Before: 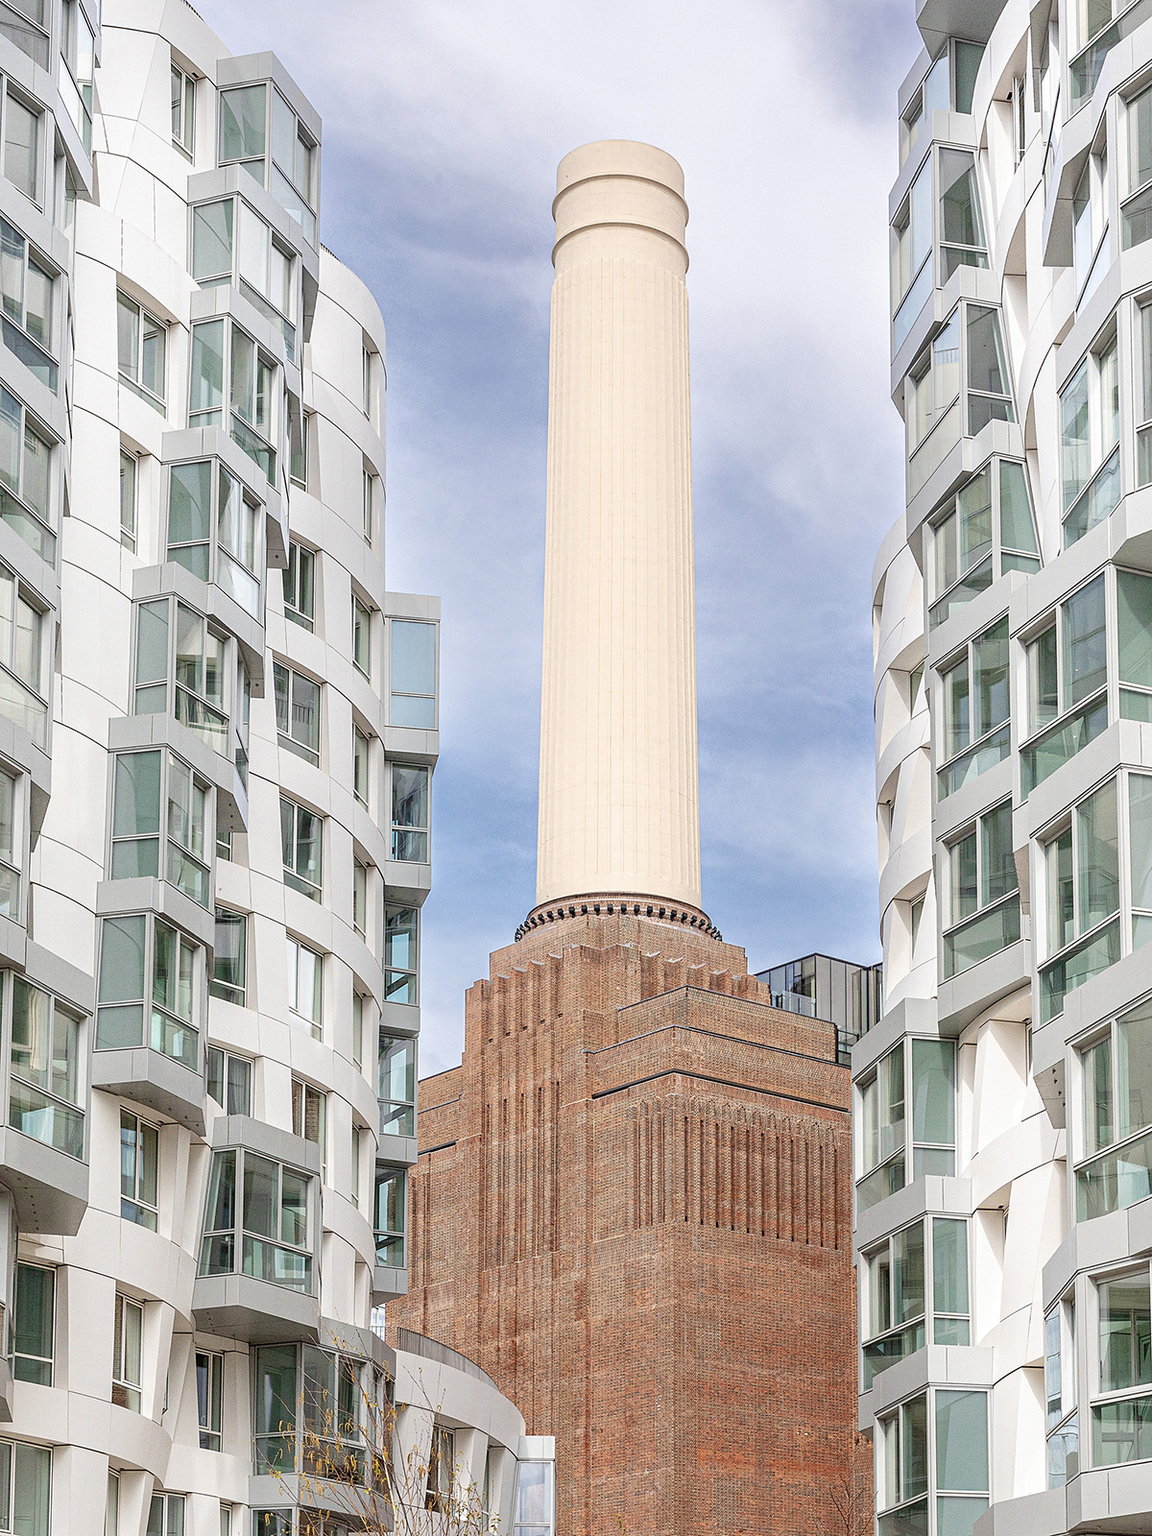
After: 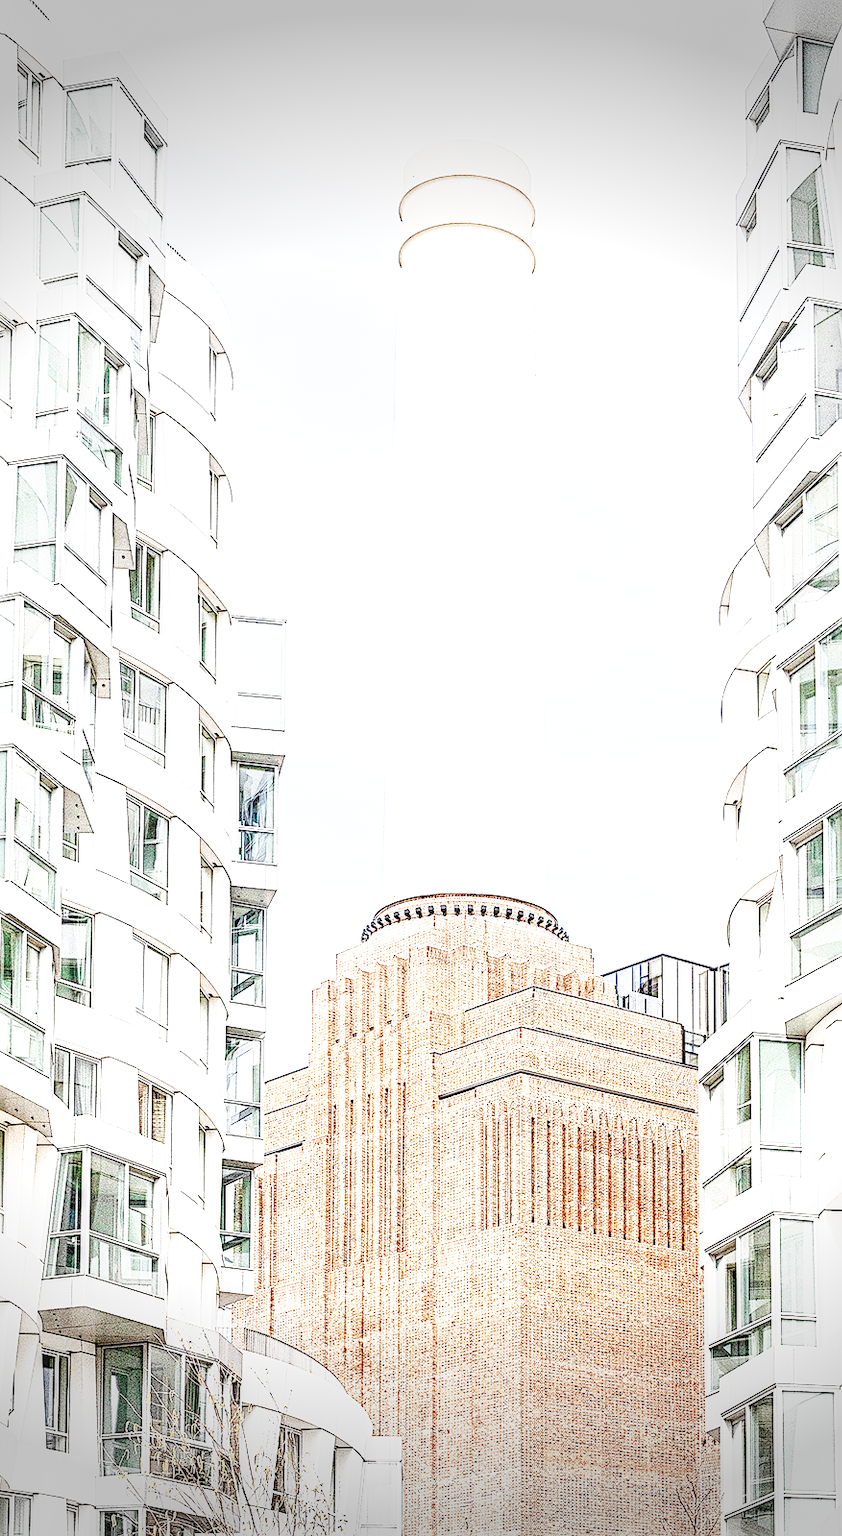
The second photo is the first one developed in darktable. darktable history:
exposure: black level correction 0, exposure 1.099 EV, compensate exposure bias true, compensate highlight preservation false
crop: left 13.411%, right 13.481%
vignetting: fall-off start 68.34%, fall-off radius 29.91%, width/height ratio 0.994, shape 0.858
sharpen: on, module defaults
base curve: curves: ch0 [(0, 0) (0.007, 0.004) (0.027, 0.03) (0.046, 0.07) (0.207, 0.54) (0.442, 0.872) (0.673, 0.972) (1, 1)], preserve colors none
local contrast: highlights 21%, detail 150%
